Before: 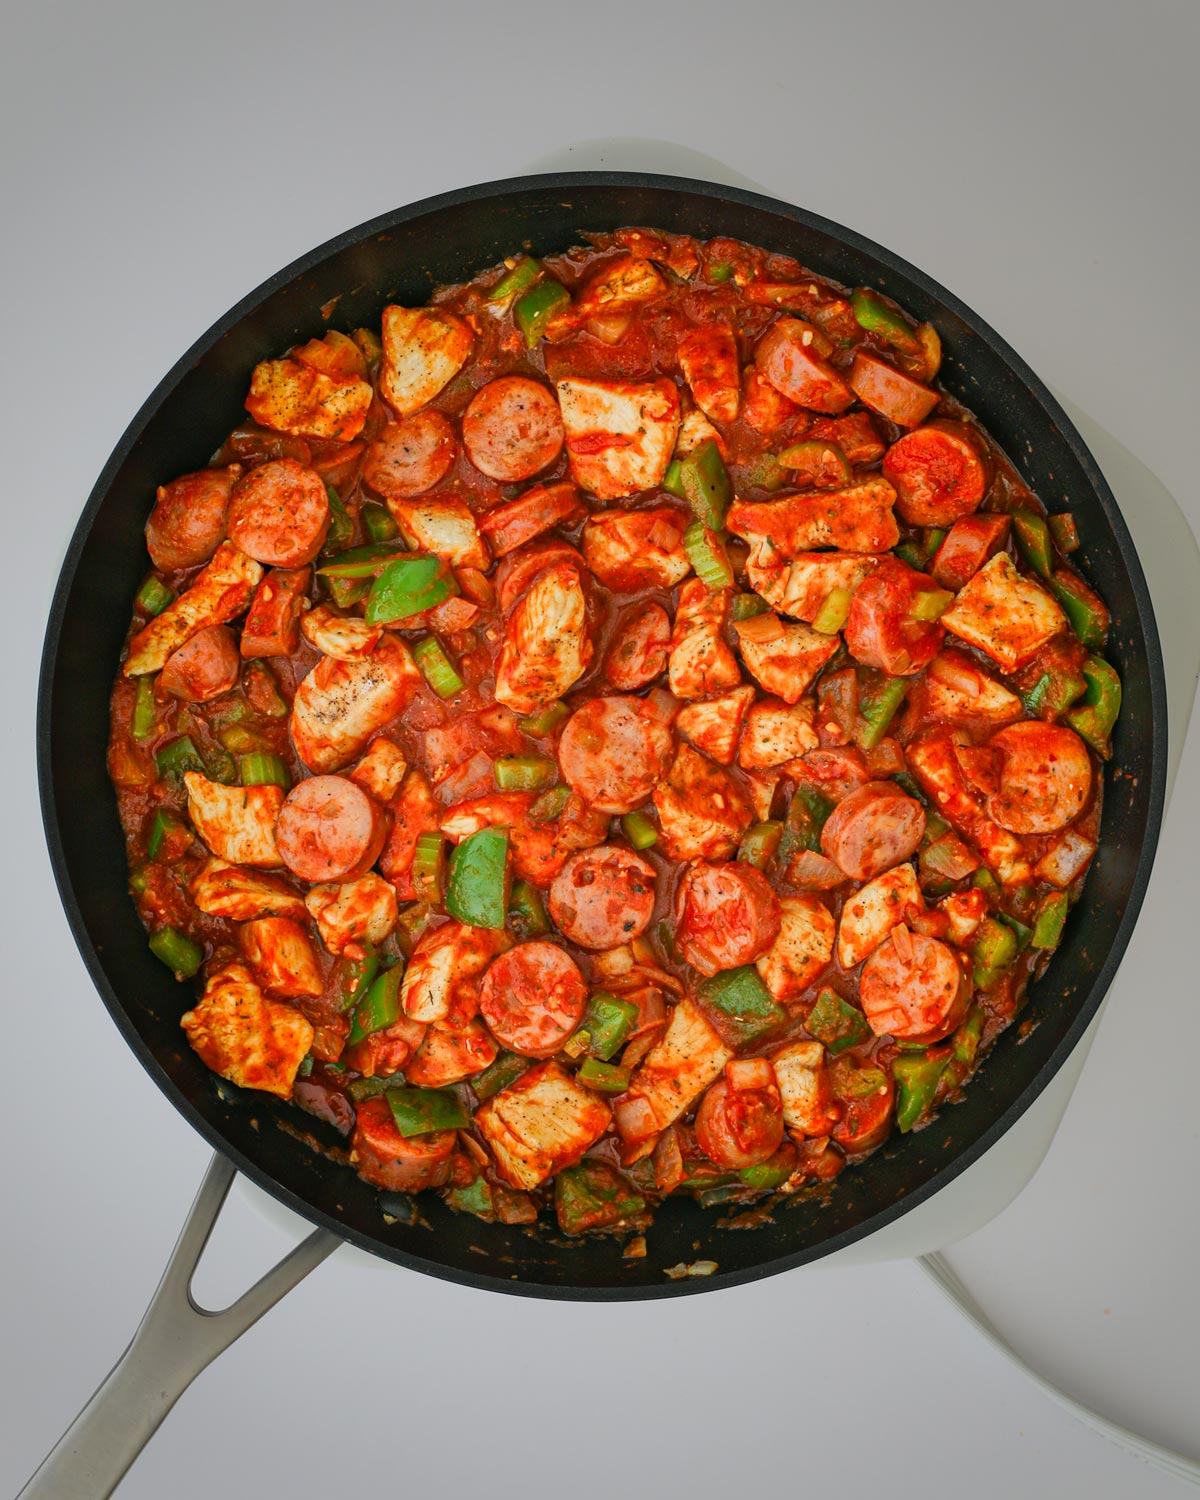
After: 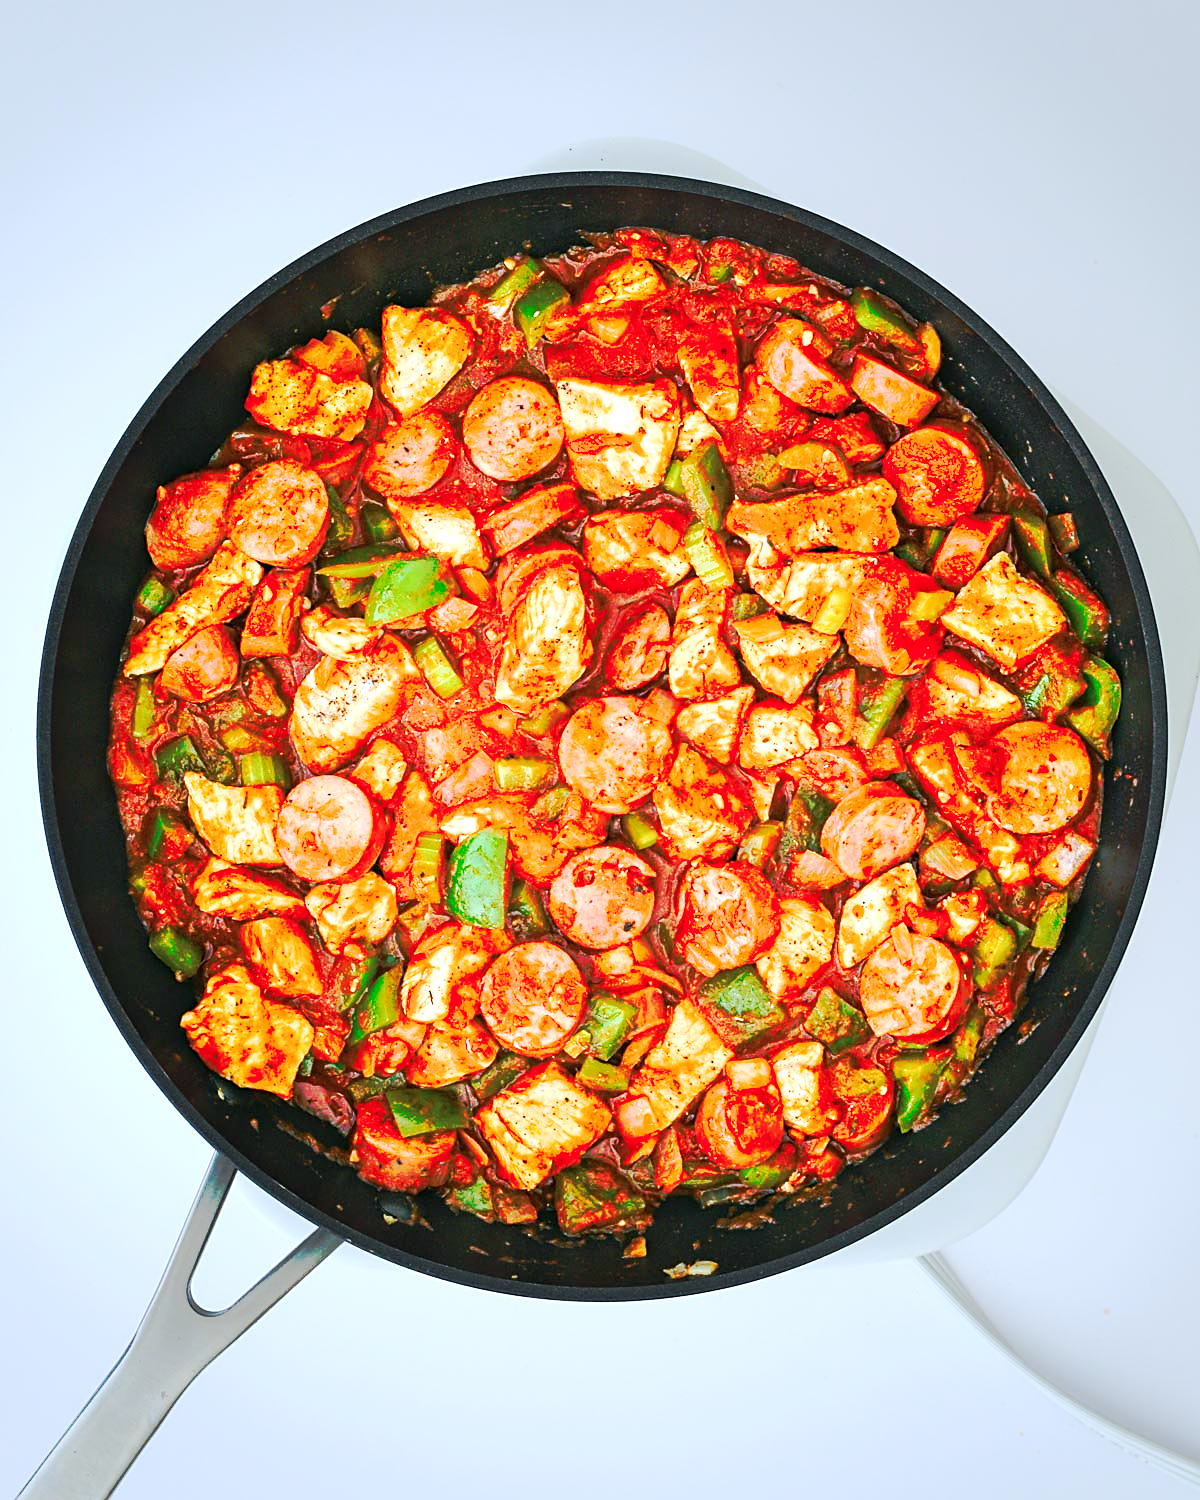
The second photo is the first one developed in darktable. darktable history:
exposure: black level correction 0, exposure 0.9 EV, compensate highlight preservation false
sharpen: on, module defaults
tone curve: curves: ch0 [(0, 0) (0.003, 0.003) (0.011, 0.011) (0.025, 0.024) (0.044, 0.043) (0.069, 0.067) (0.1, 0.096) (0.136, 0.131) (0.177, 0.171) (0.224, 0.216) (0.277, 0.267) (0.335, 0.323) (0.399, 0.384) (0.468, 0.451) (0.543, 0.678) (0.623, 0.734) (0.709, 0.795) (0.801, 0.859) (0.898, 0.928) (1, 1)], preserve colors none
color calibration: illuminant as shot in camera, x 0.378, y 0.381, temperature 4093.13 K, saturation algorithm version 1 (2020)
